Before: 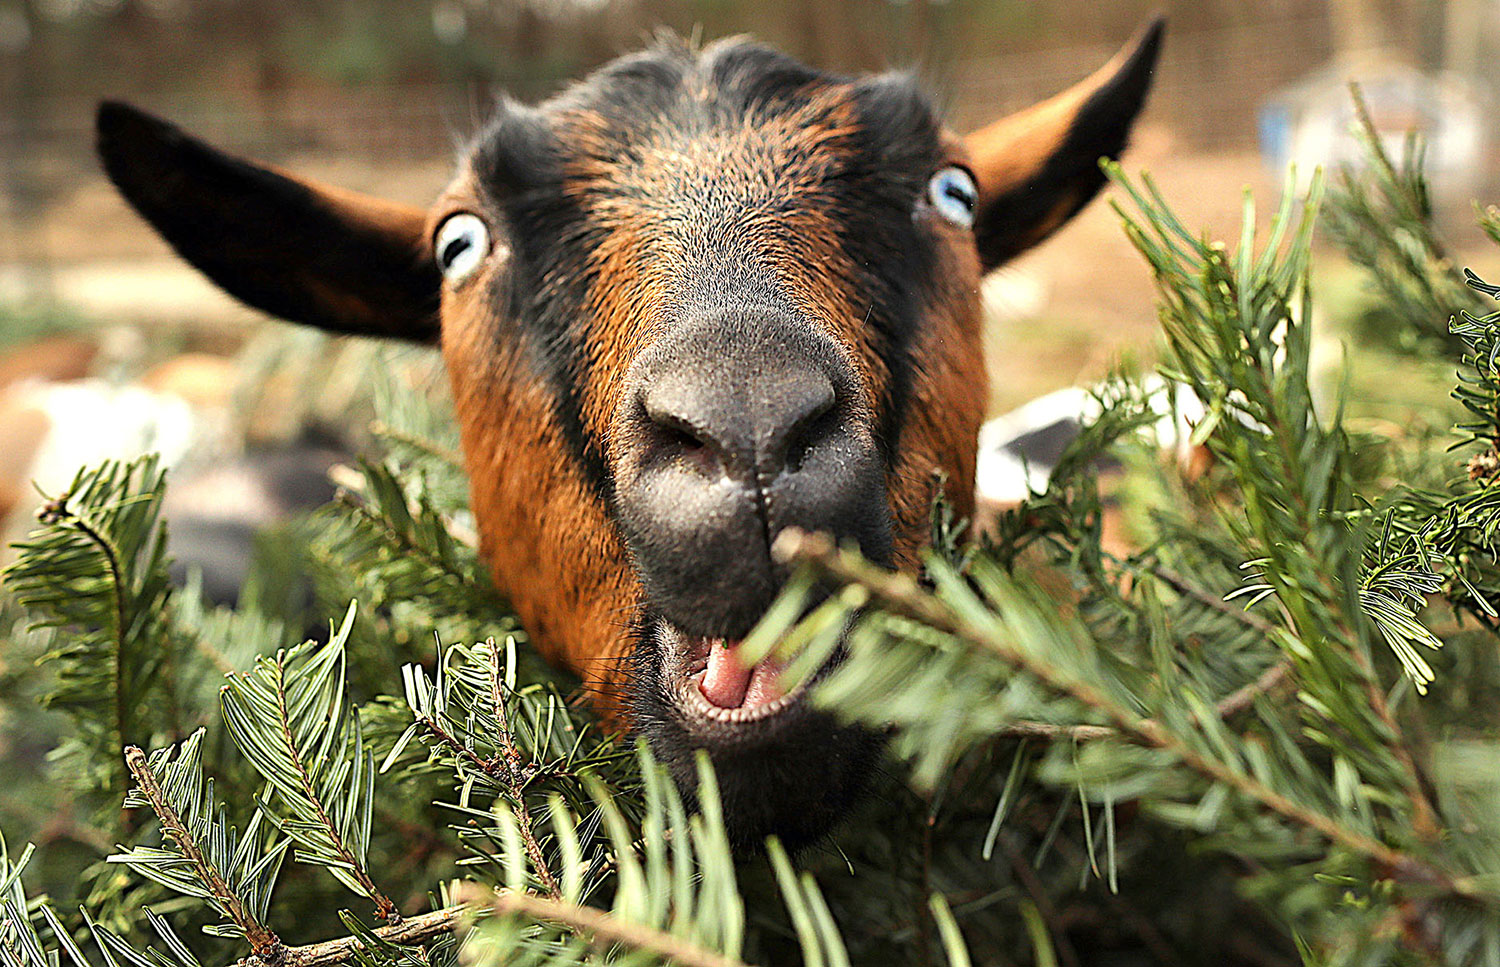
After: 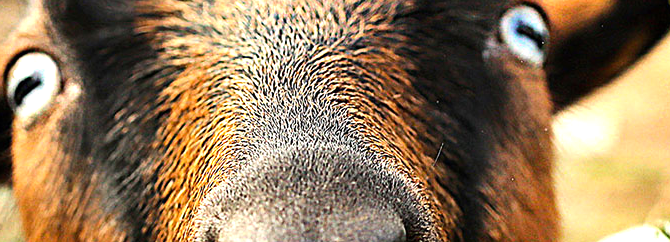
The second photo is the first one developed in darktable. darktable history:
crop: left 28.64%, top 16.832%, right 26.637%, bottom 58.055%
tone equalizer: -8 EV -0.417 EV, -7 EV -0.389 EV, -6 EV -0.333 EV, -5 EV -0.222 EV, -3 EV 0.222 EV, -2 EV 0.333 EV, -1 EV 0.389 EV, +0 EV 0.417 EV, edges refinement/feathering 500, mask exposure compensation -1.57 EV, preserve details no
color balance rgb: perceptual saturation grading › global saturation 10%, global vibrance 10%
